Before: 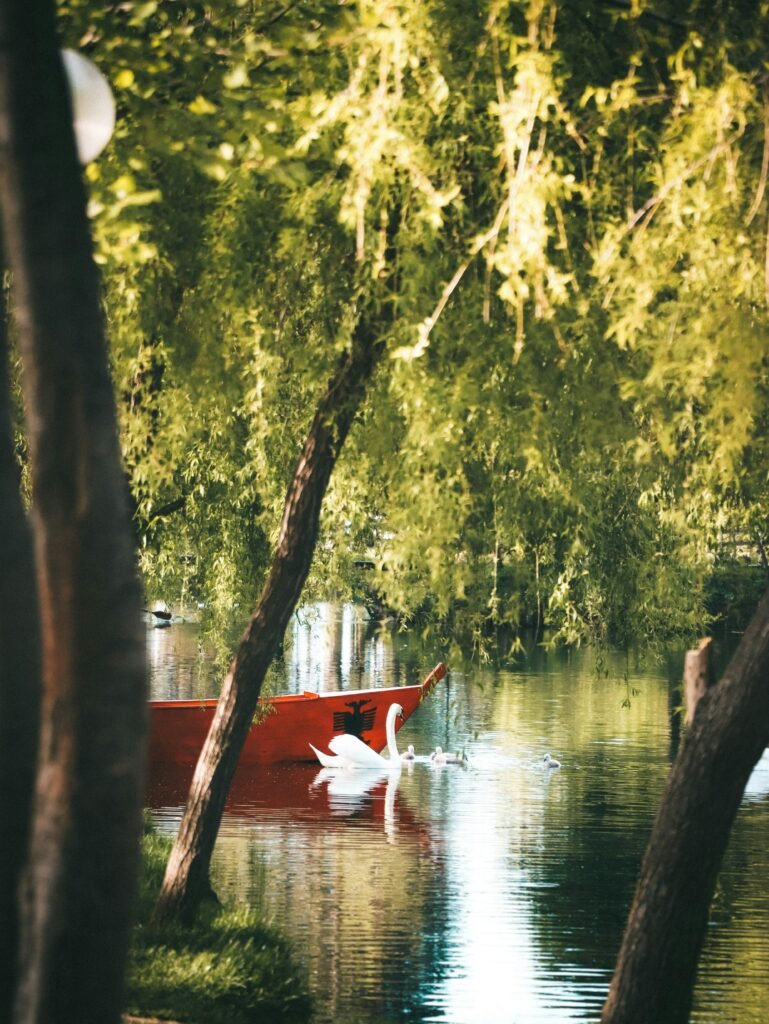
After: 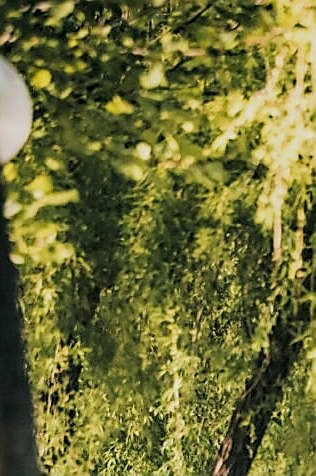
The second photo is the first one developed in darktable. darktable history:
crop and rotate: left 10.87%, top 0.088%, right 48.021%, bottom 53.334%
local contrast: on, module defaults
contrast brightness saturation: contrast 0.046
color zones: curves: ch0 [(0.068, 0.464) (0.25, 0.5) (0.48, 0.508) (0.75, 0.536) (0.886, 0.476) (0.967, 0.456)]; ch1 [(0.066, 0.456) (0.25, 0.5) (0.616, 0.508) (0.746, 0.56) (0.934, 0.444)]
sharpen: radius 1.415, amount 1.268, threshold 0.658
filmic rgb: black relative exposure -7.65 EV, white relative exposure 4.56 EV, hardness 3.61, color science v6 (2022), iterations of high-quality reconstruction 0
